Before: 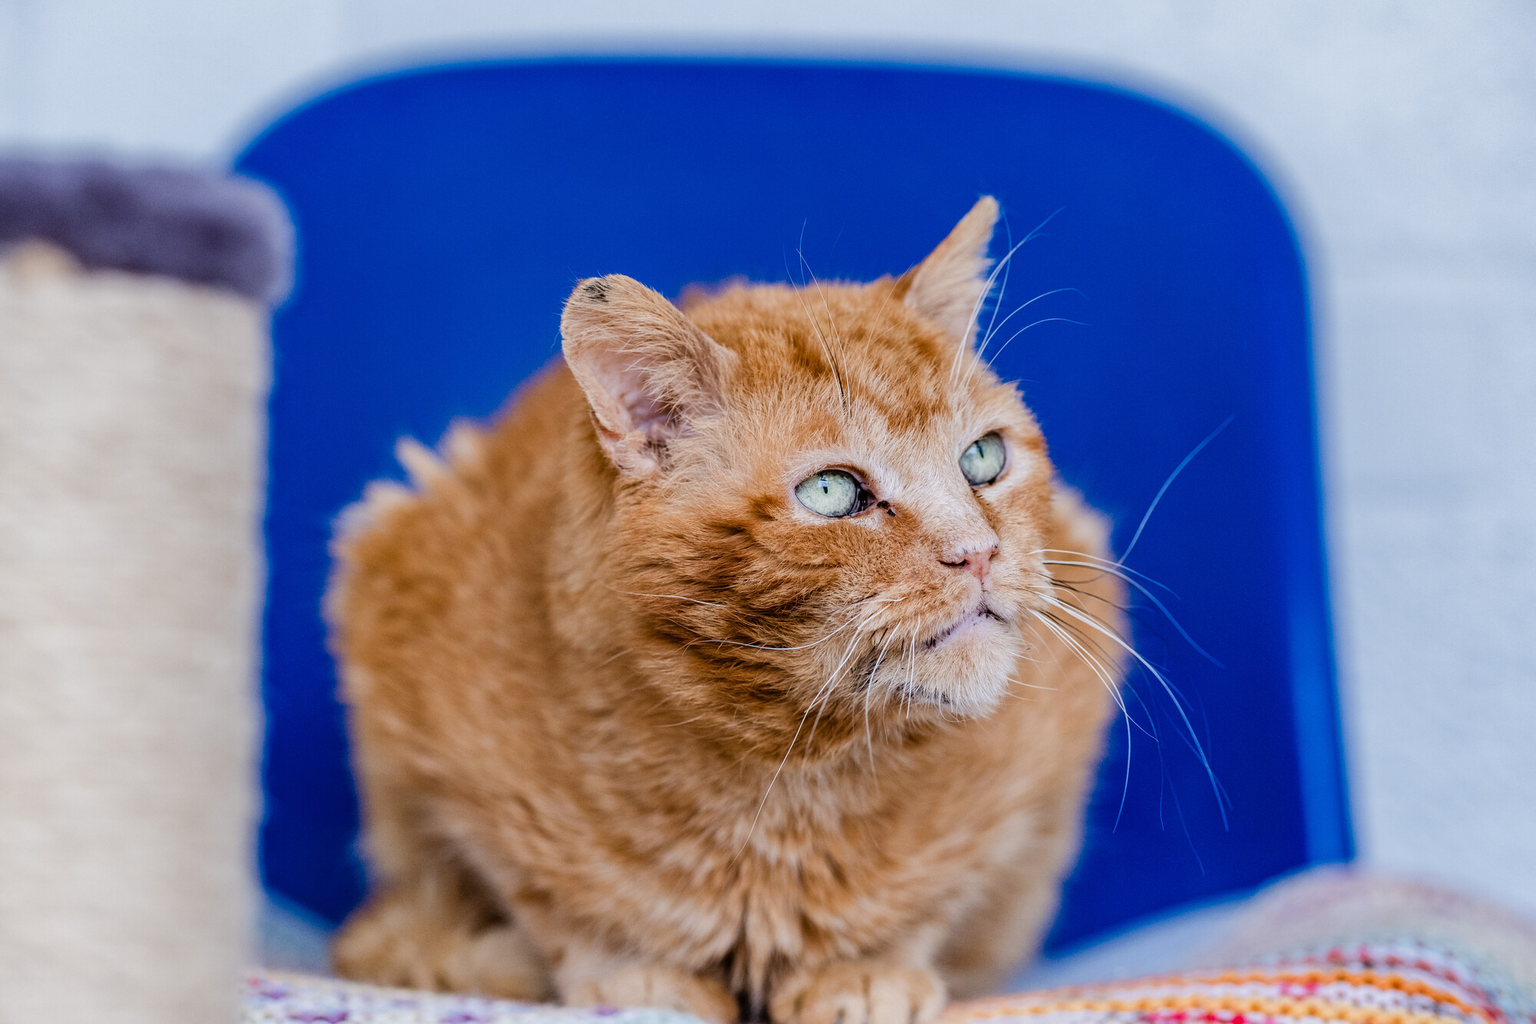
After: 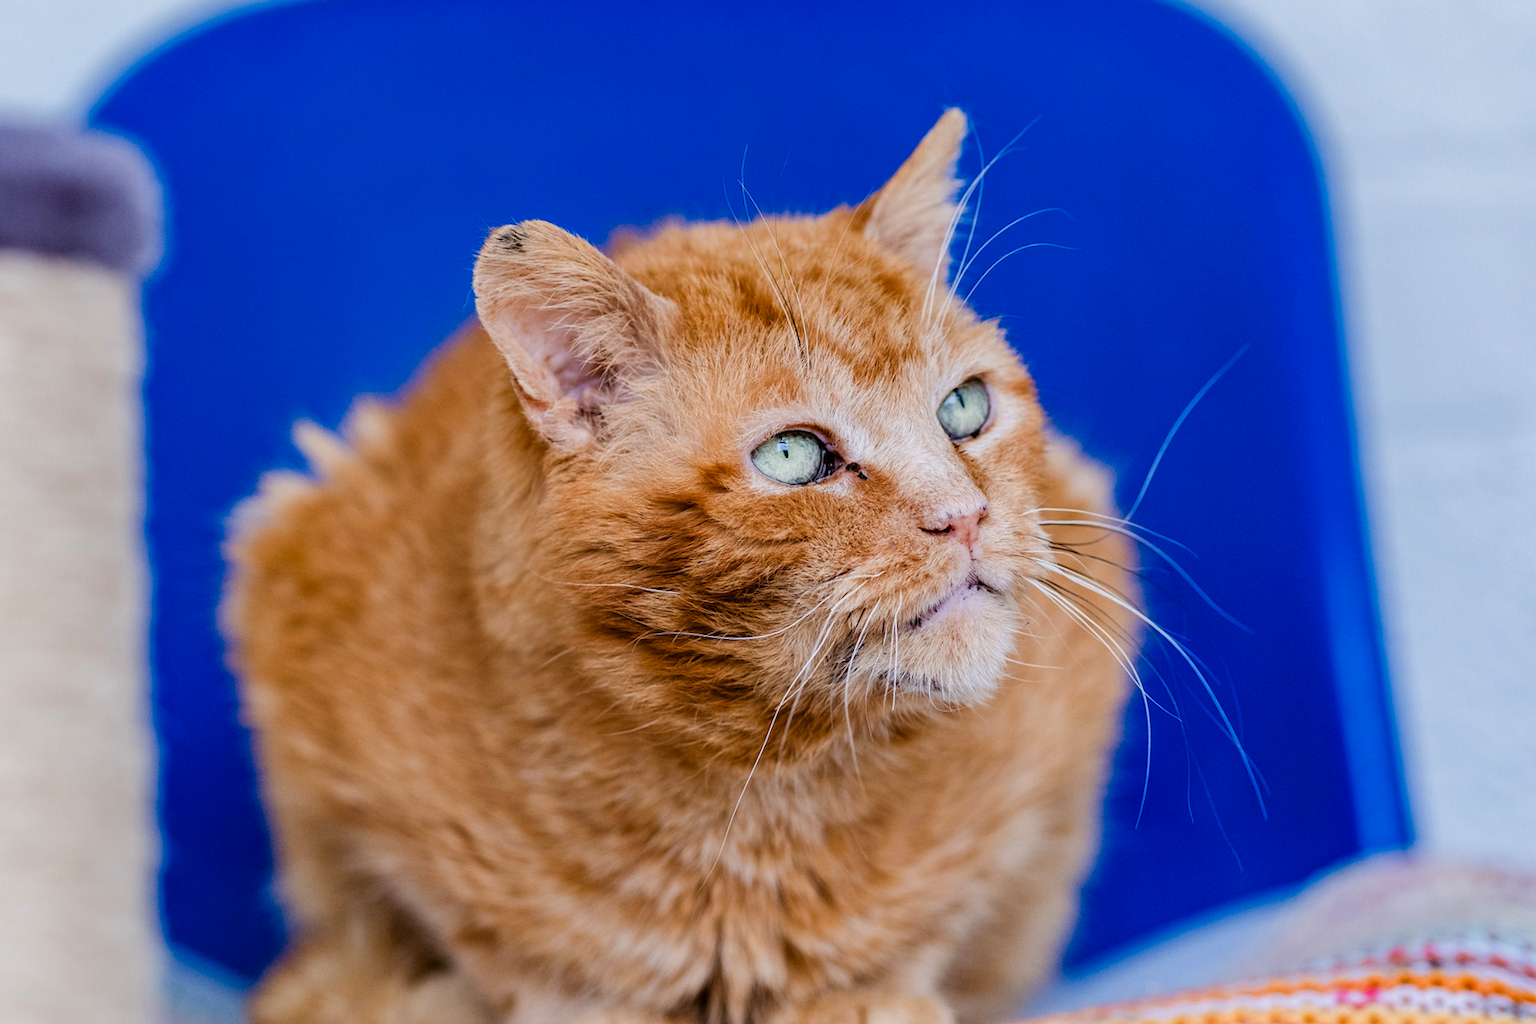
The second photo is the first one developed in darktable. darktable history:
crop and rotate: angle 3.04°, left 5.83%, top 5.704%
color correction: highlights b* 0.042, saturation 1.14
